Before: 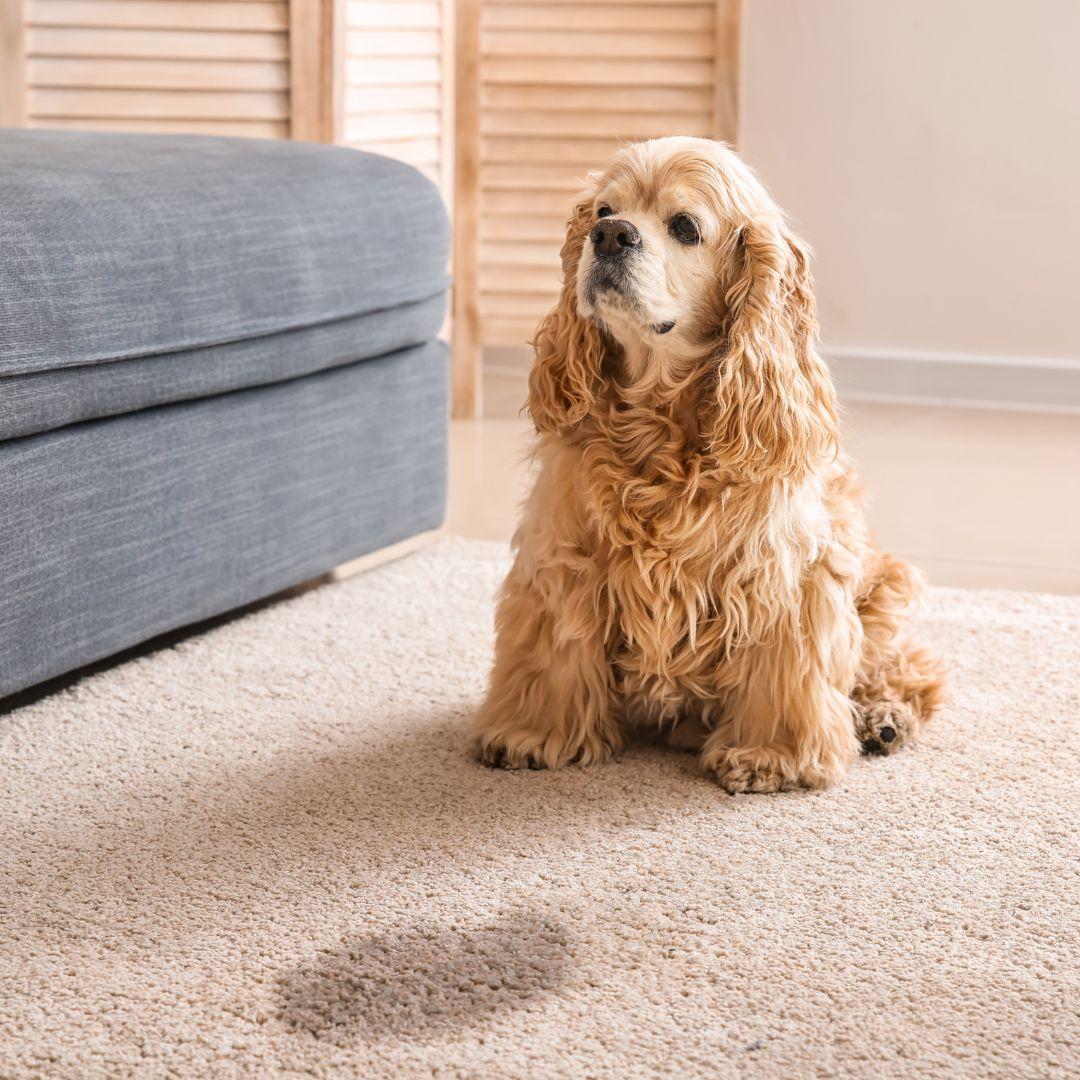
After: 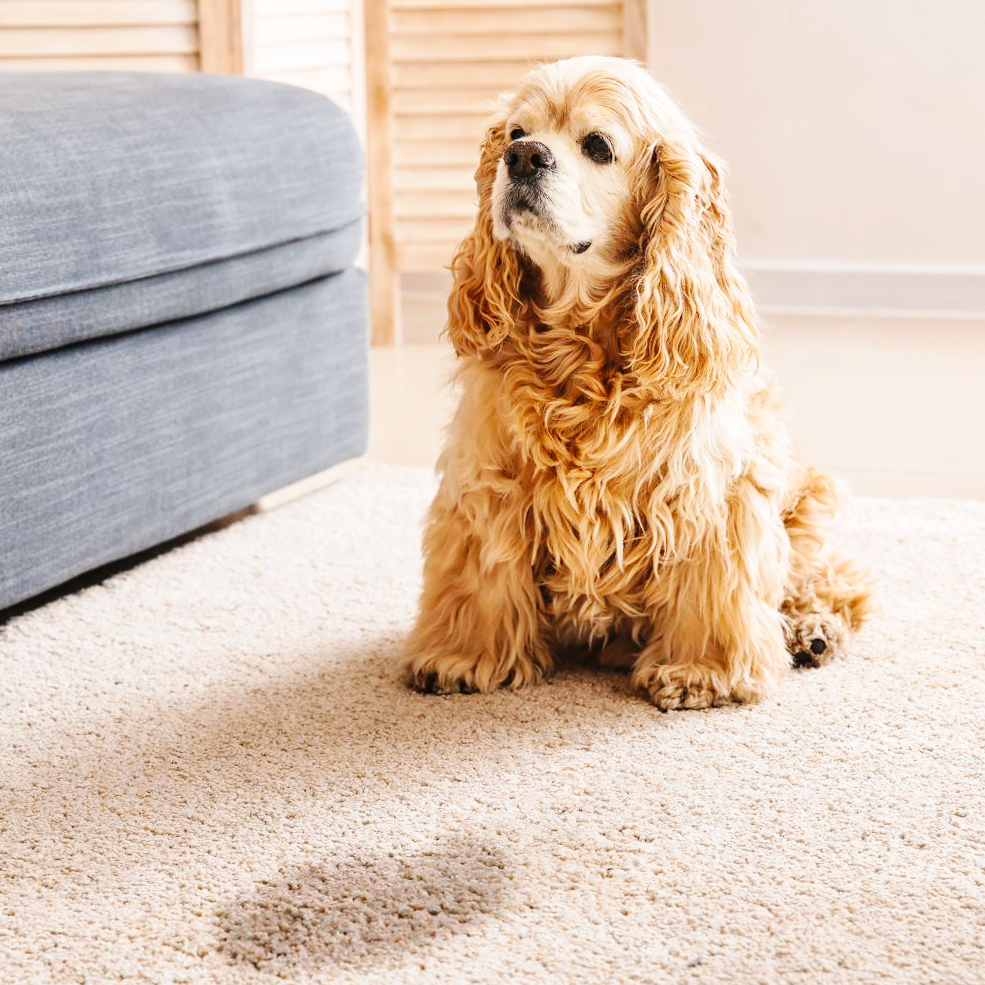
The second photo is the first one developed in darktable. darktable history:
base curve: curves: ch0 [(0, 0) (0.032, 0.025) (0.121, 0.166) (0.206, 0.329) (0.605, 0.79) (1, 1)], preserve colors none
crop and rotate: angle 1.96°, left 5.673%, top 5.673%
